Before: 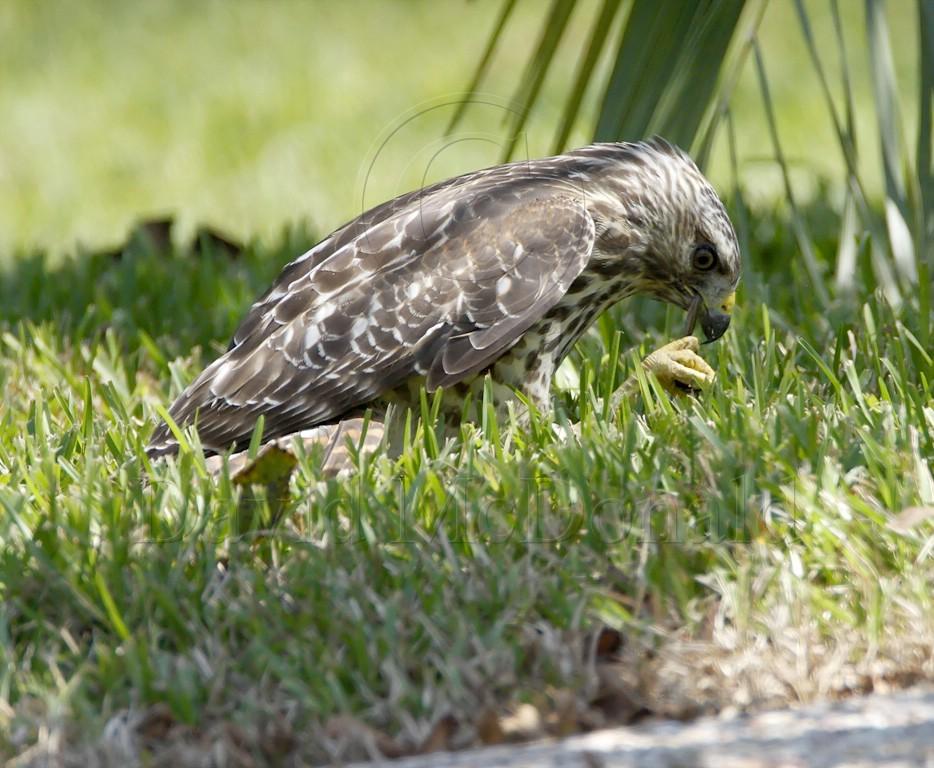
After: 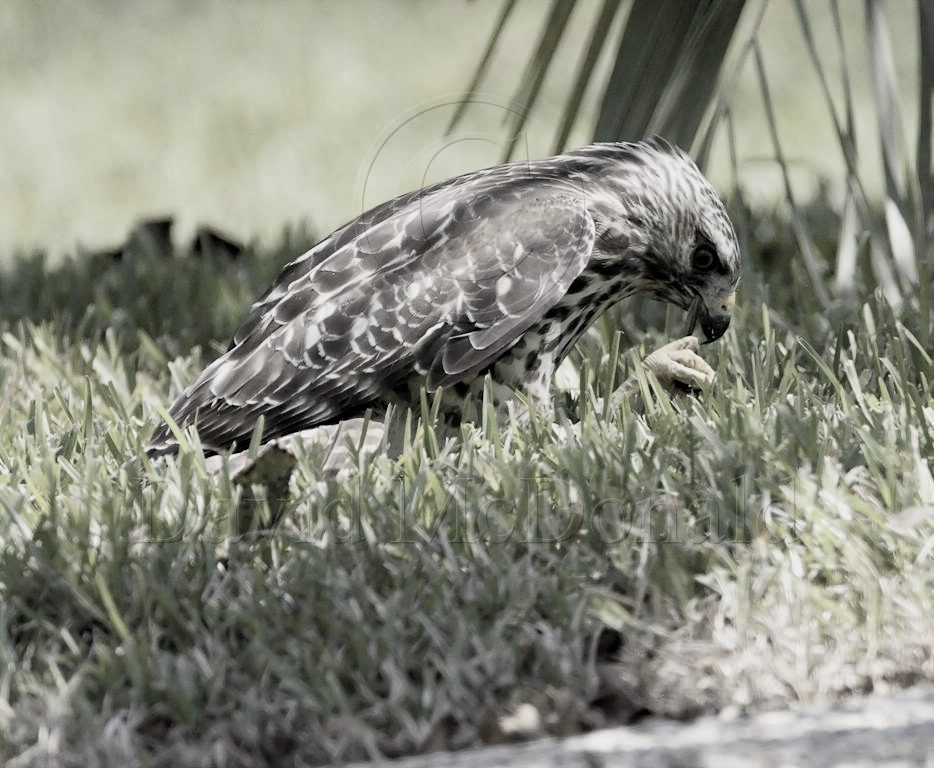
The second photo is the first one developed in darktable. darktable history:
filmic rgb: middle gray luminance 12.87%, black relative exposure -10.08 EV, white relative exposure 3.47 EV, threshold 5.95 EV, target black luminance 0%, hardness 5.71, latitude 44.89%, contrast 1.226, highlights saturation mix 5.06%, shadows ↔ highlights balance 26.65%, enable highlight reconstruction true
color zones: curves: ch1 [(0, 0.153) (0.143, 0.15) (0.286, 0.151) (0.429, 0.152) (0.571, 0.152) (0.714, 0.151) (0.857, 0.151) (1, 0.153)]
